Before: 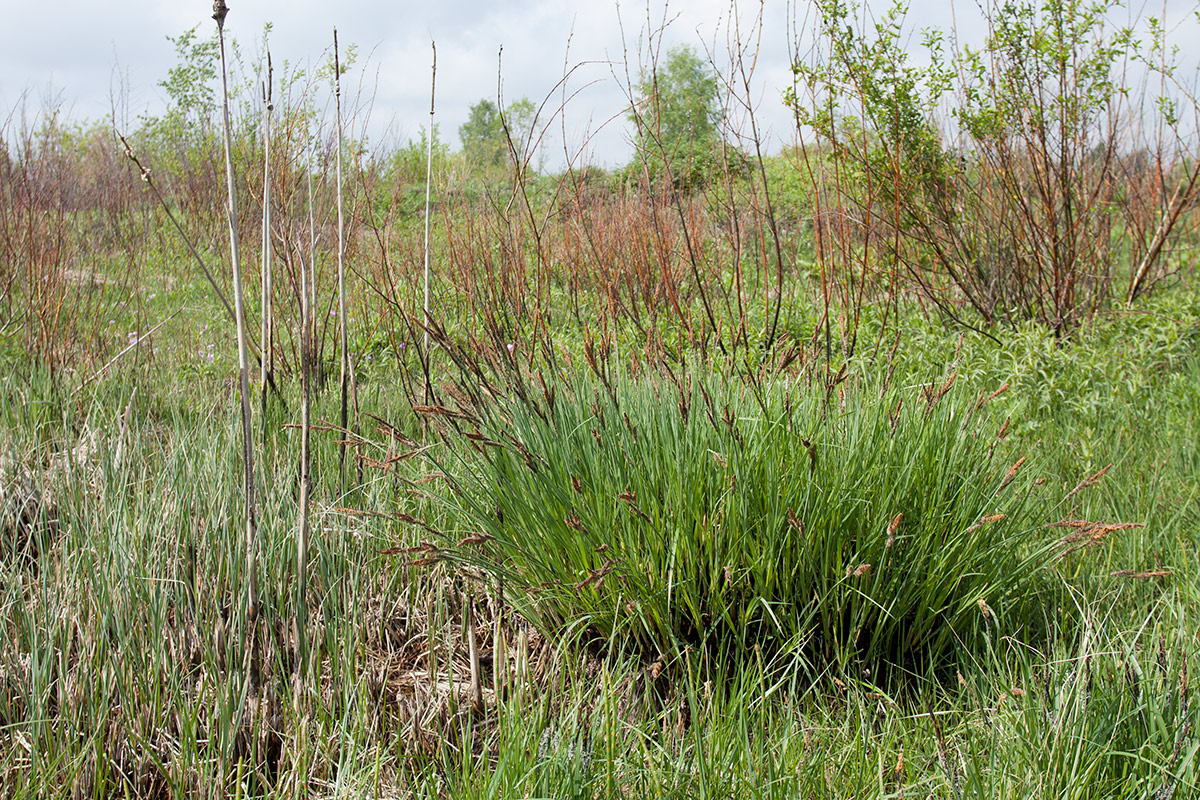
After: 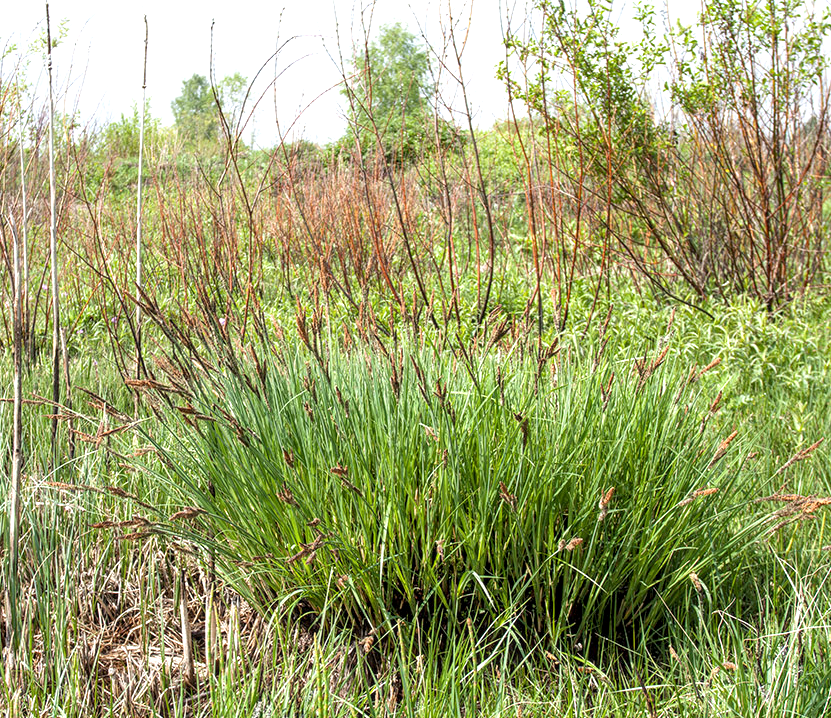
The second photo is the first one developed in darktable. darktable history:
exposure: exposure 0.639 EV, compensate exposure bias true, compensate highlight preservation false
crop and rotate: left 24.057%, top 3.251%, right 6.638%, bottom 6.981%
local contrast: on, module defaults
